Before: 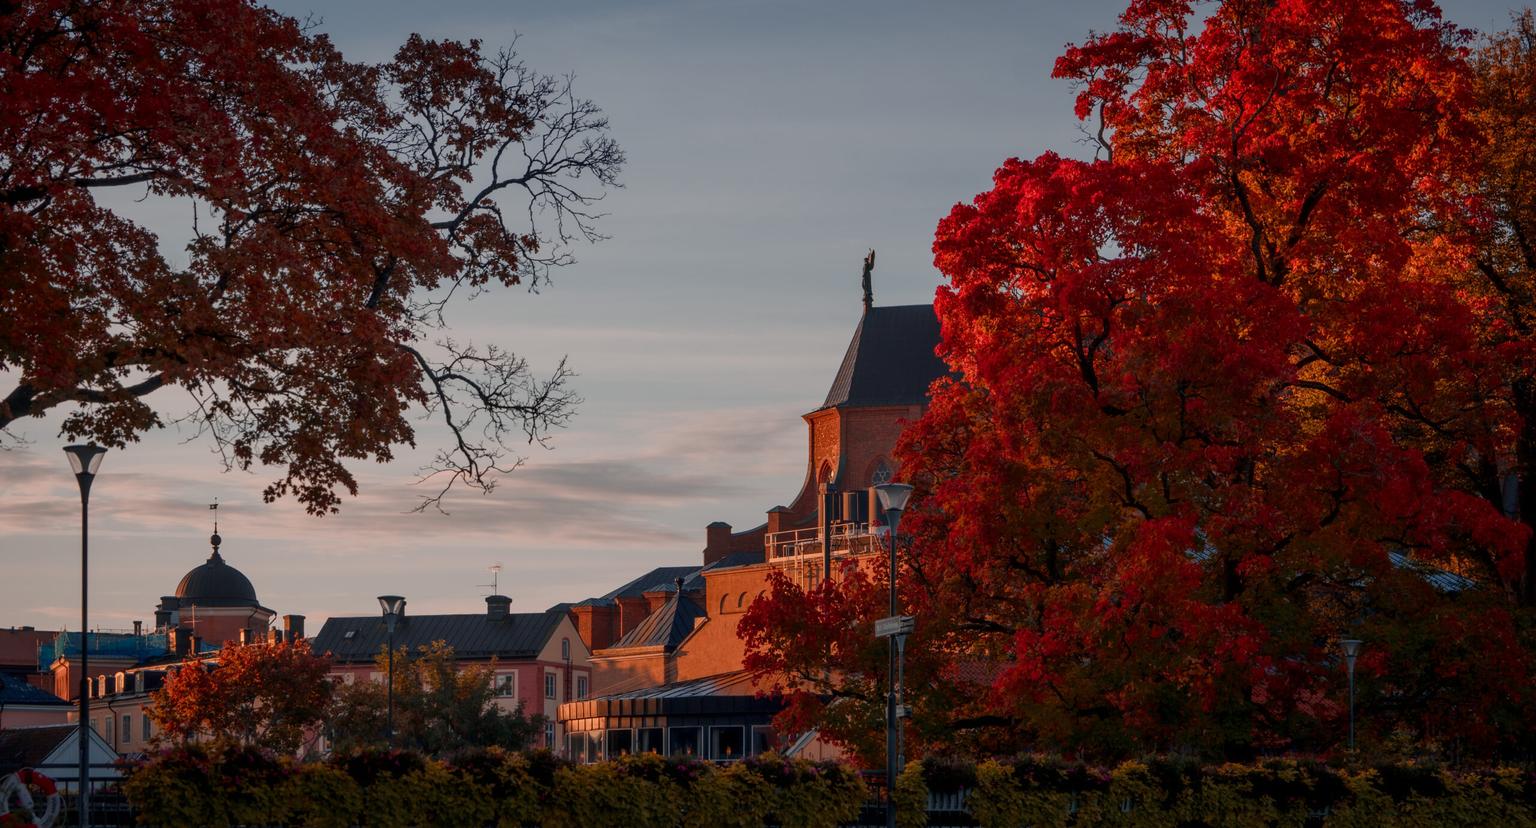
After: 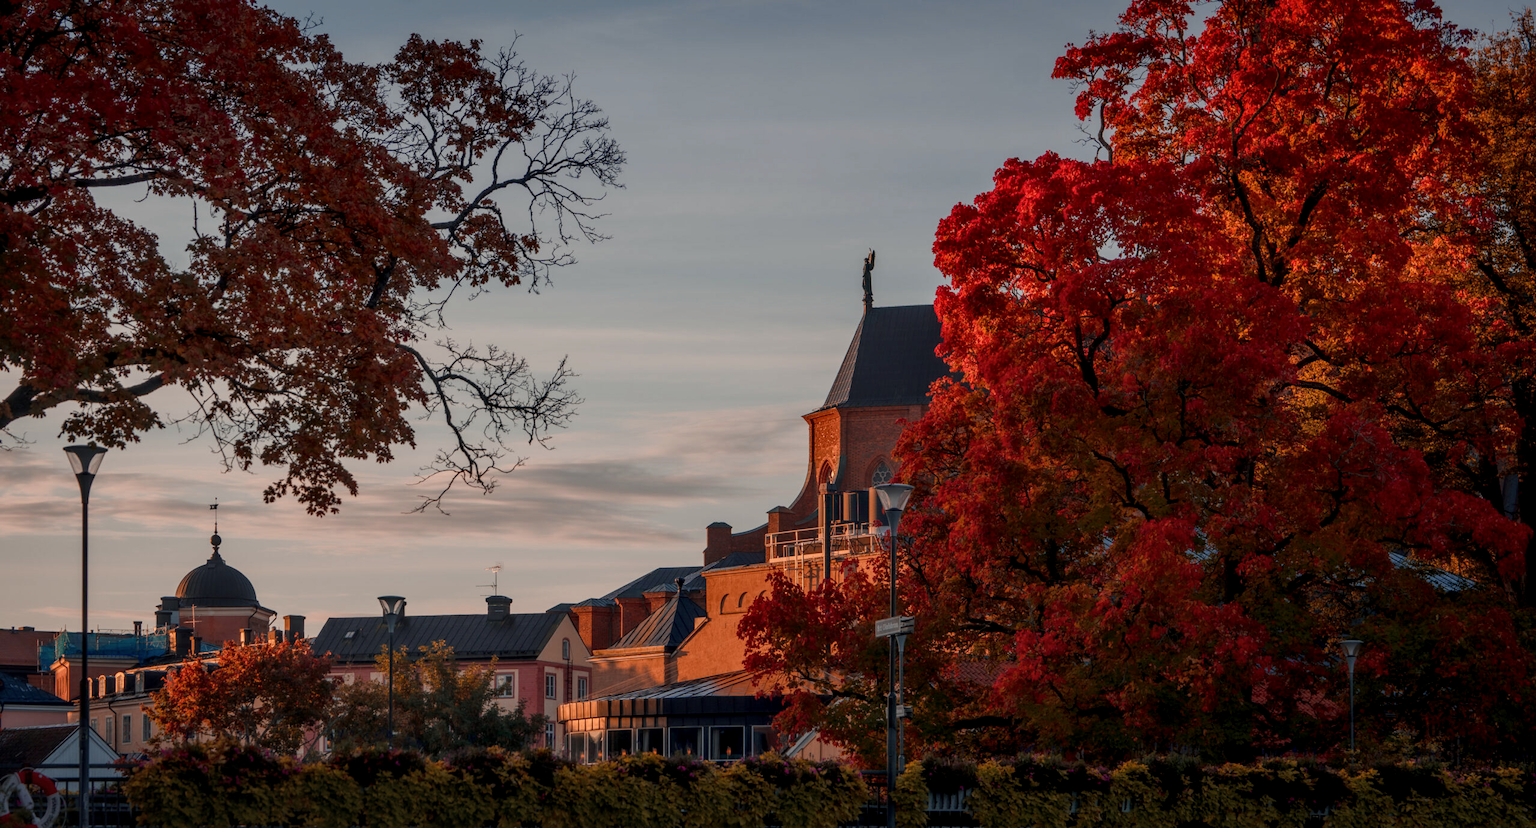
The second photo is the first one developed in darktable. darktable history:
local contrast: on, module defaults
color correction: highlights b* 3
